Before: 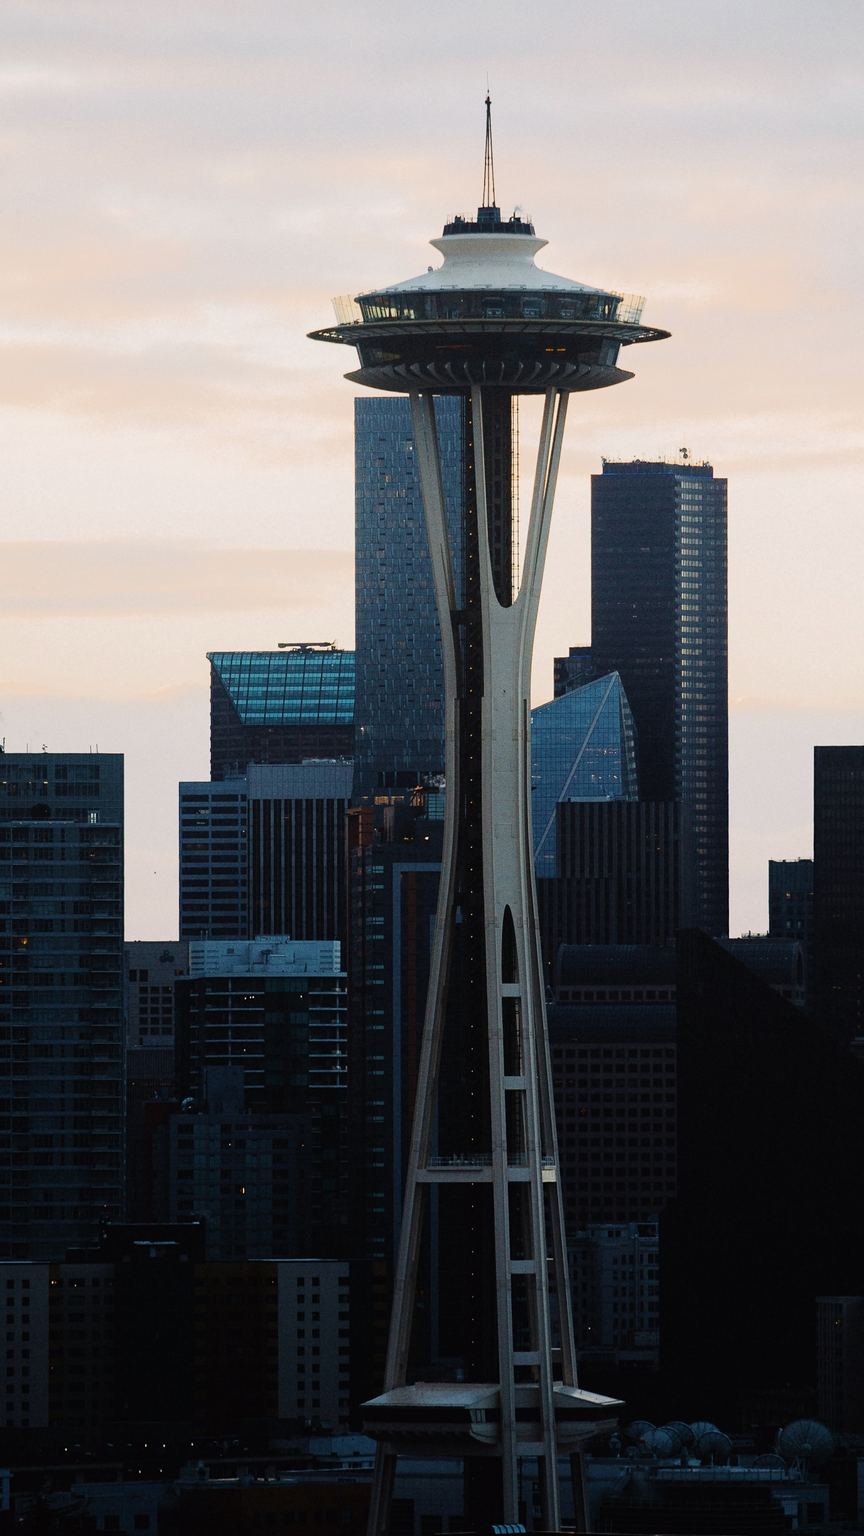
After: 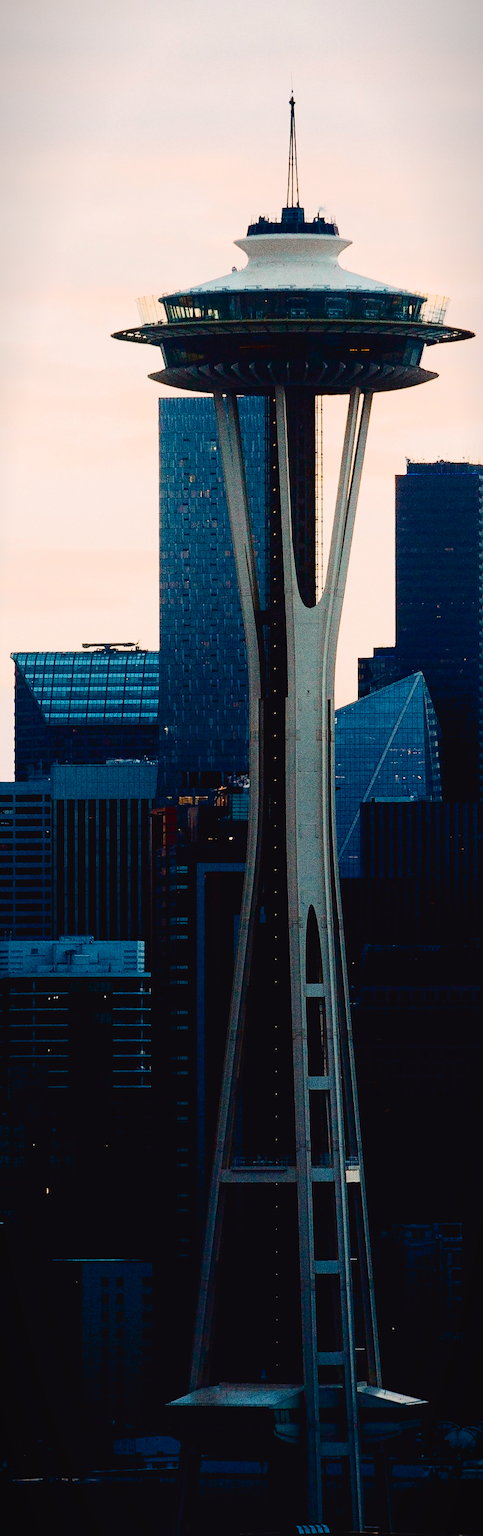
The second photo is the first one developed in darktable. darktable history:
crop and rotate: left 22.711%, right 21.294%
color balance rgb: highlights gain › chroma 2.971%, highlights gain › hue 76.67°, global offset › luminance -0.879%, perceptual saturation grading › global saturation 20%, perceptual saturation grading › highlights -49.108%, perceptual saturation grading › shadows 24.367%
vignetting: fall-off start 100.15%, fall-off radius 65.41%, automatic ratio true, unbound false
tone curve: curves: ch0 [(0, 0.031) (0.139, 0.084) (0.311, 0.278) (0.495, 0.544) (0.718, 0.816) (0.841, 0.909) (1, 0.967)]; ch1 [(0, 0) (0.272, 0.249) (0.388, 0.385) (0.479, 0.456) (0.495, 0.497) (0.538, 0.55) (0.578, 0.595) (0.707, 0.778) (1, 1)]; ch2 [(0, 0) (0.125, 0.089) (0.353, 0.329) (0.443, 0.408) (0.502, 0.495) (0.56, 0.553) (0.608, 0.631) (1, 1)], color space Lab, independent channels, preserve colors none
